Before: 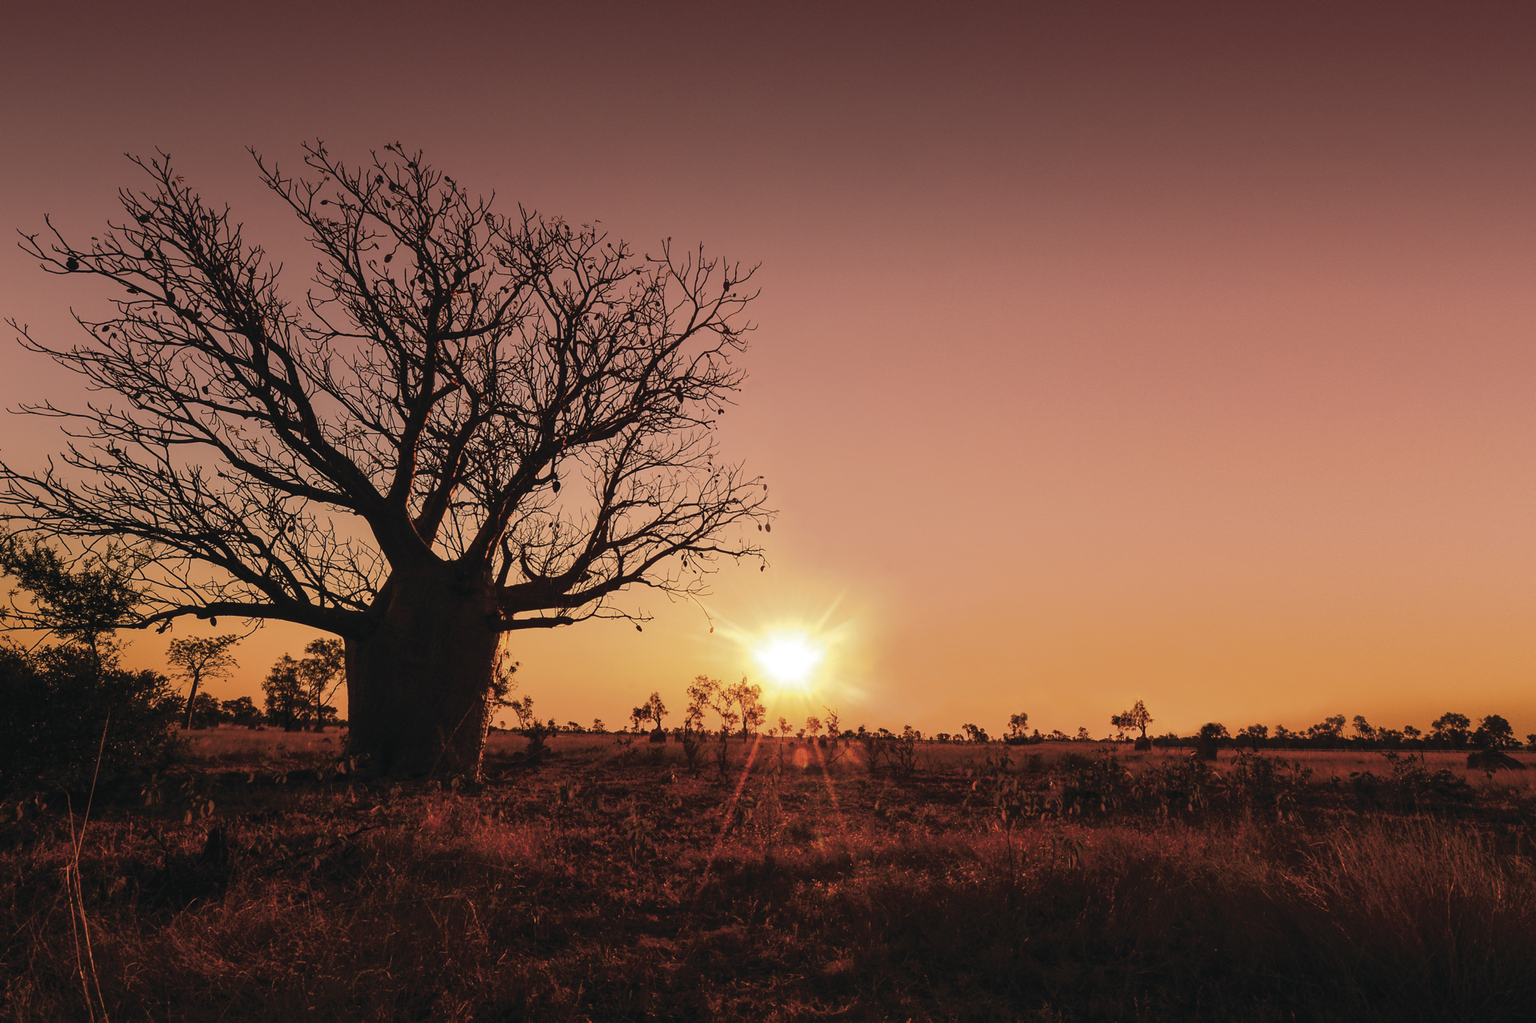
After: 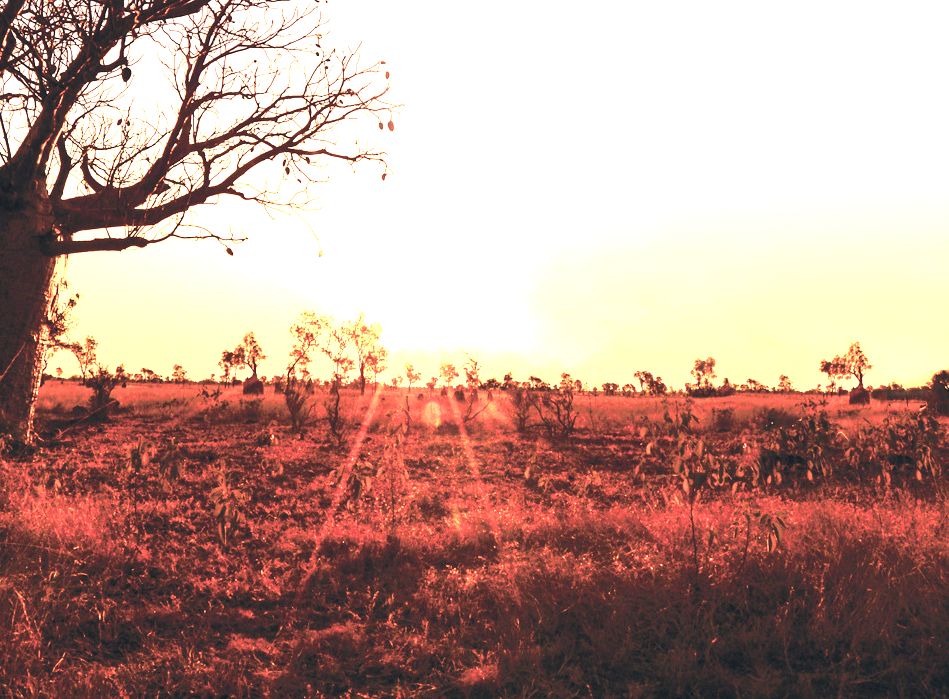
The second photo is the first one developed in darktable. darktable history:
exposure: black level correction 0, exposure 1.125 EV, compensate exposure bias true, compensate highlight preservation false
crop: left 29.672%, top 41.786%, right 20.851%, bottom 3.487%
color calibration: illuminant as shot in camera, x 0.358, y 0.373, temperature 4628.91 K
